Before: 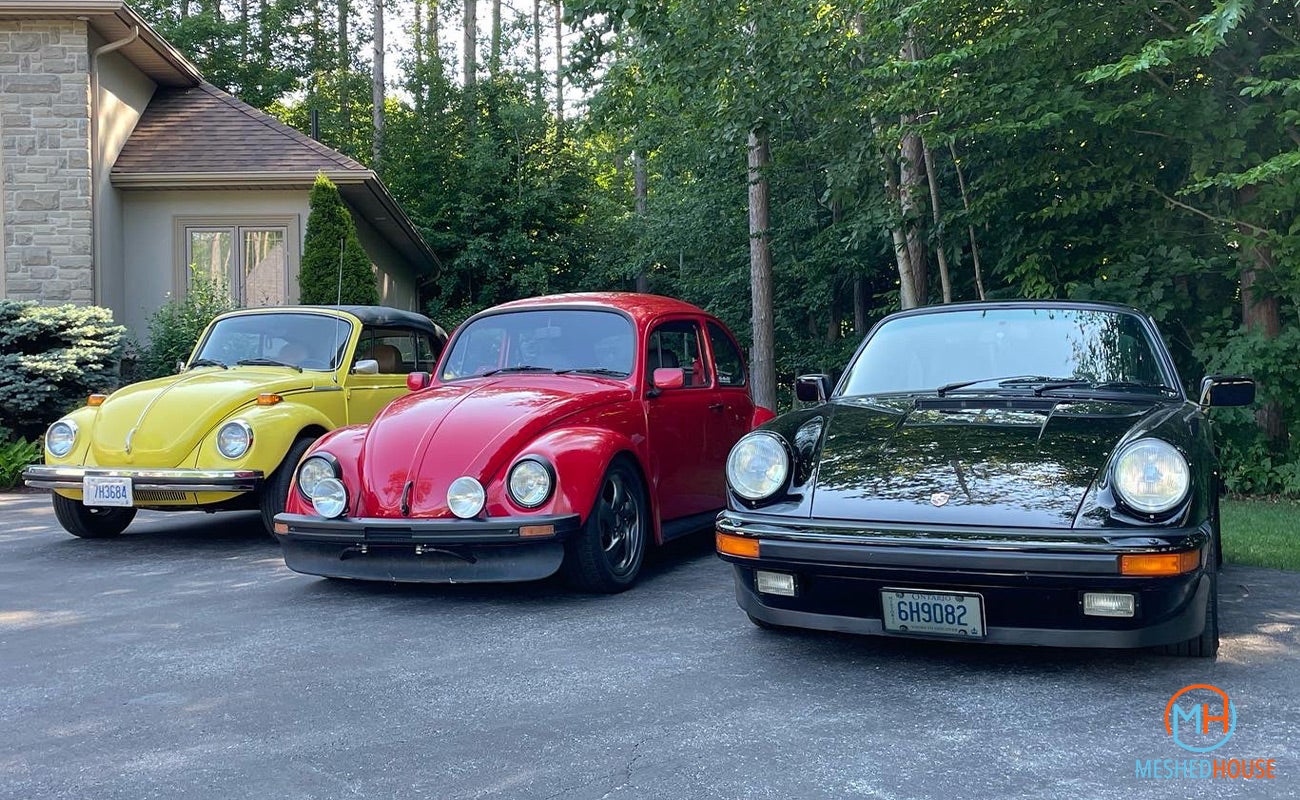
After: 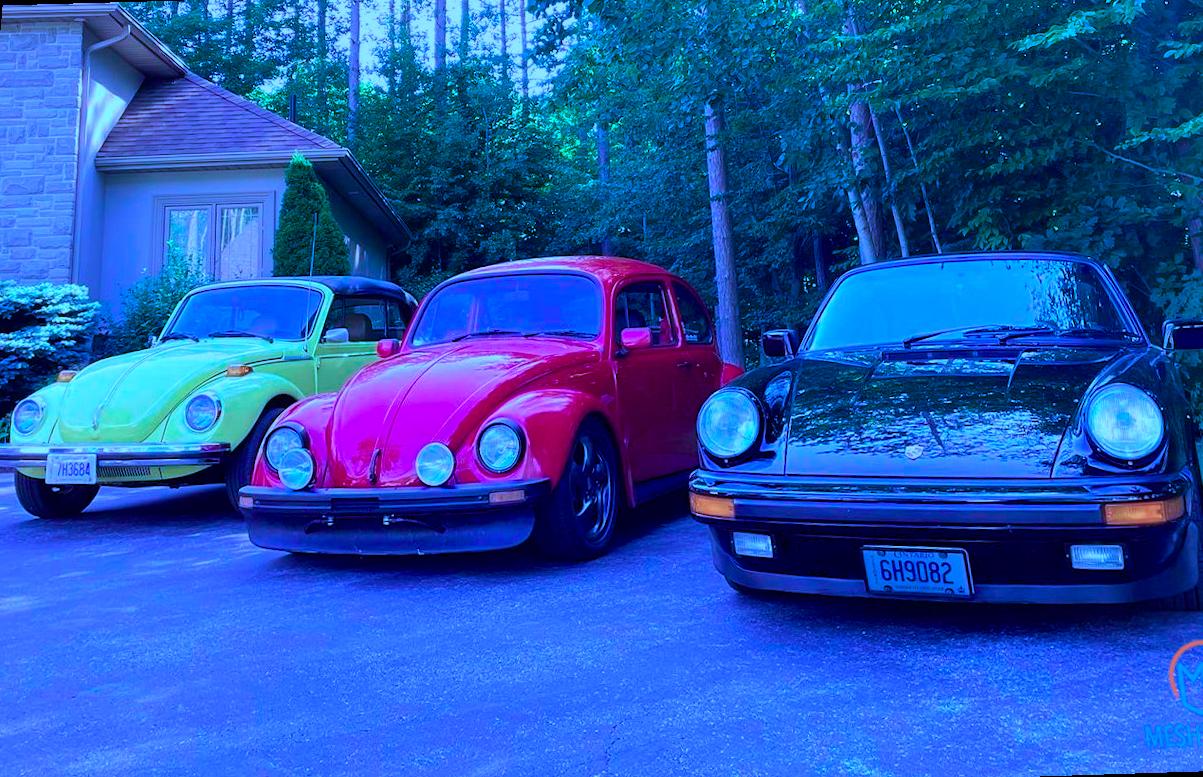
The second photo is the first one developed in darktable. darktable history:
rotate and perspective: rotation -1.68°, lens shift (vertical) -0.146, crop left 0.049, crop right 0.912, crop top 0.032, crop bottom 0.96
color calibration: output R [0.948, 0.091, -0.04, 0], output G [-0.3, 1.384, -0.085, 0], output B [-0.108, 0.061, 1.08, 0], illuminant as shot in camera, x 0.484, y 0.43, temperature 2405.29 K
